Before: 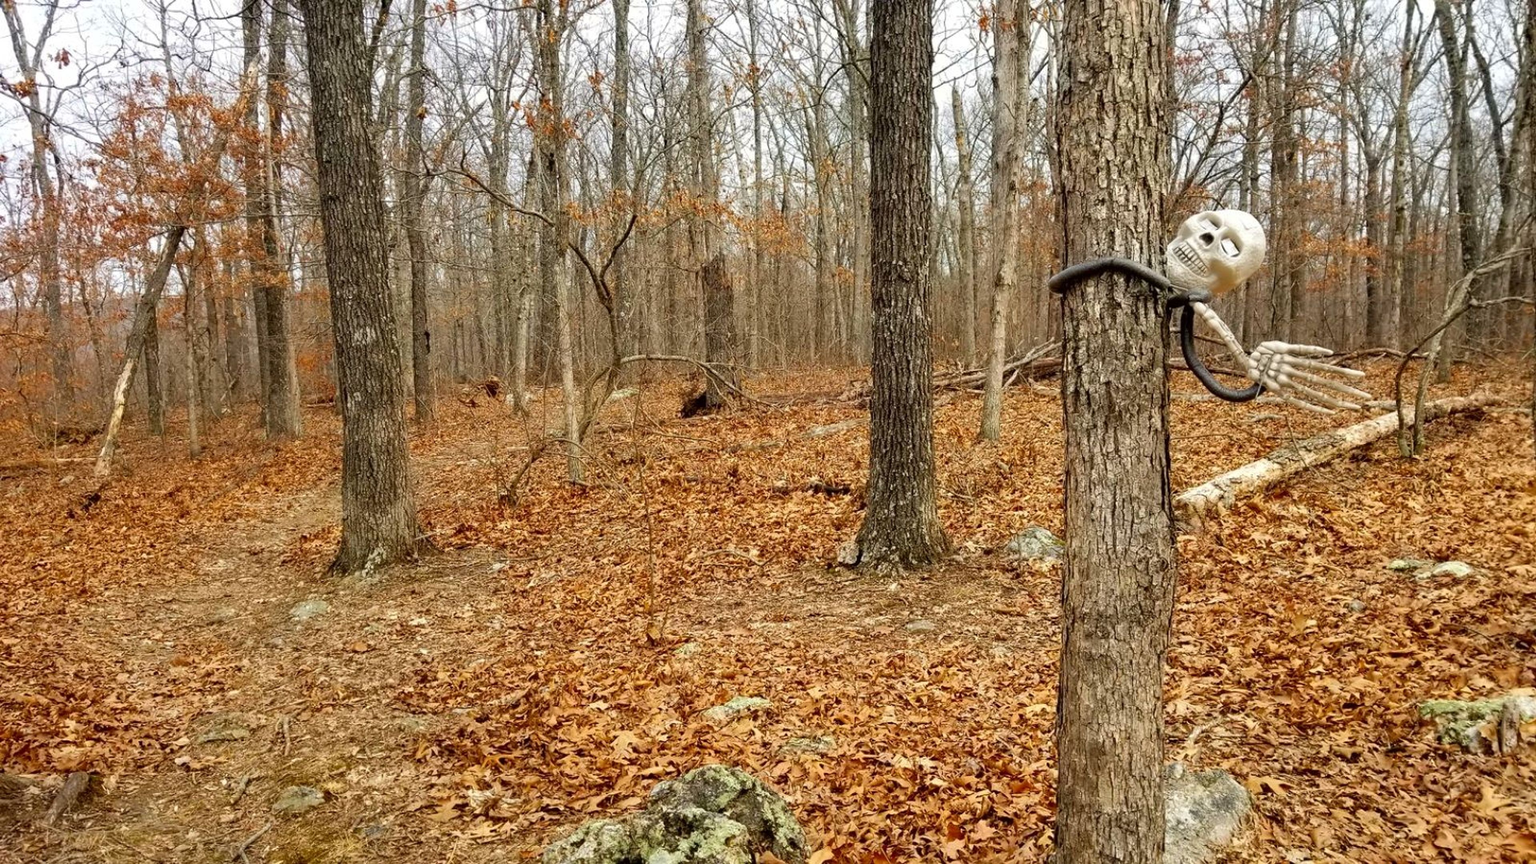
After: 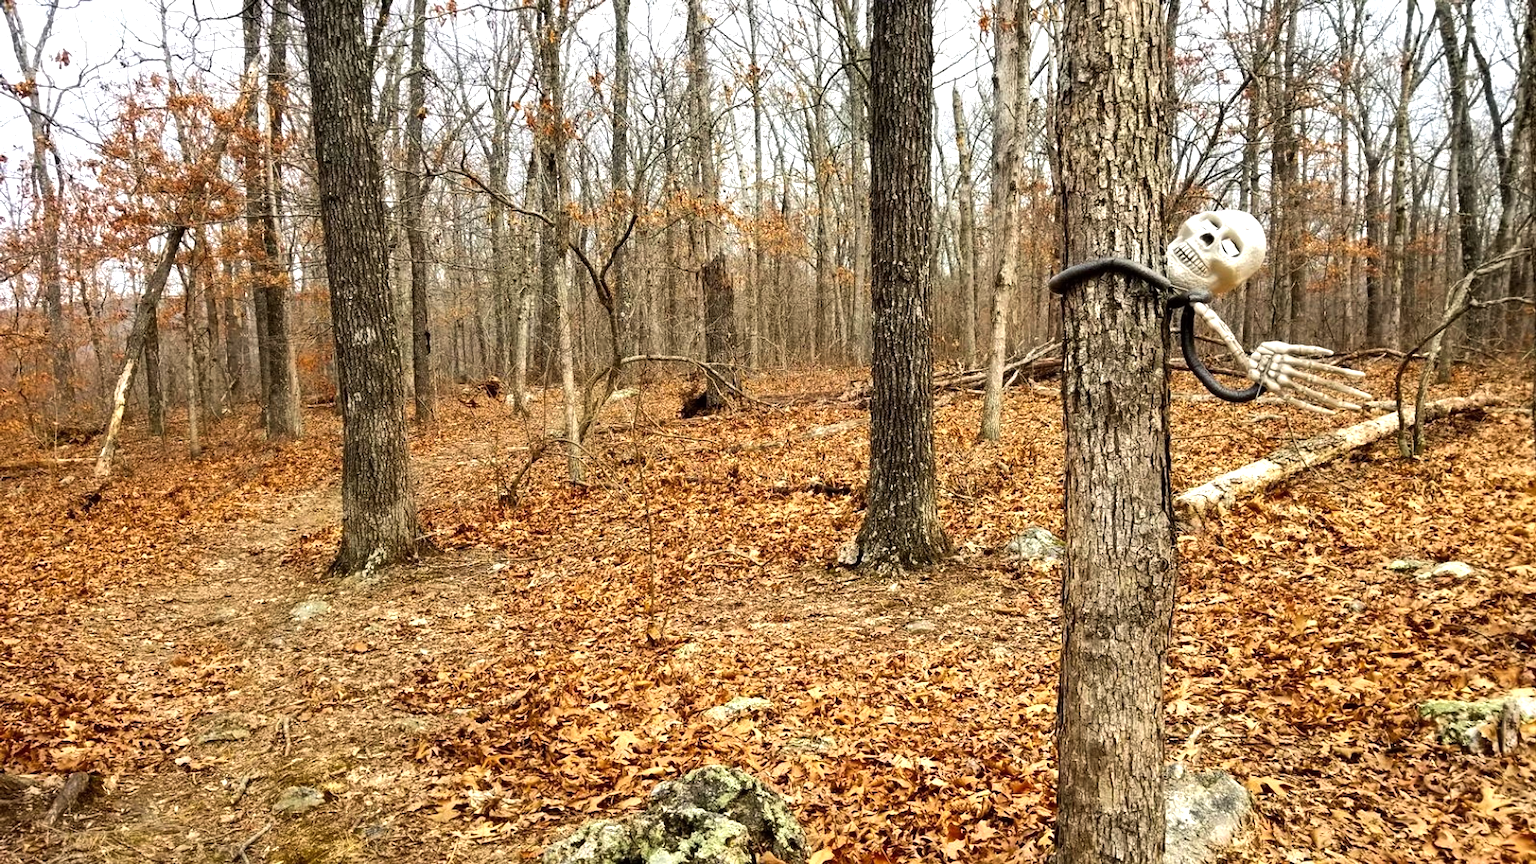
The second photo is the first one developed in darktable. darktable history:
tone equalizer: -8 EV -0.723 EV, -7 EV -0.713 EV, -6 EV -0.579 EV, -5 EV -0.362 EV, -3 EV 0.374 EV, -2 EV 0.6 EV, -1 EV 0.683 EV, +0 EV 0.757 EV, edges refinement/feathering 500, mask exposure compensation -1.57 EV, preserve details no
